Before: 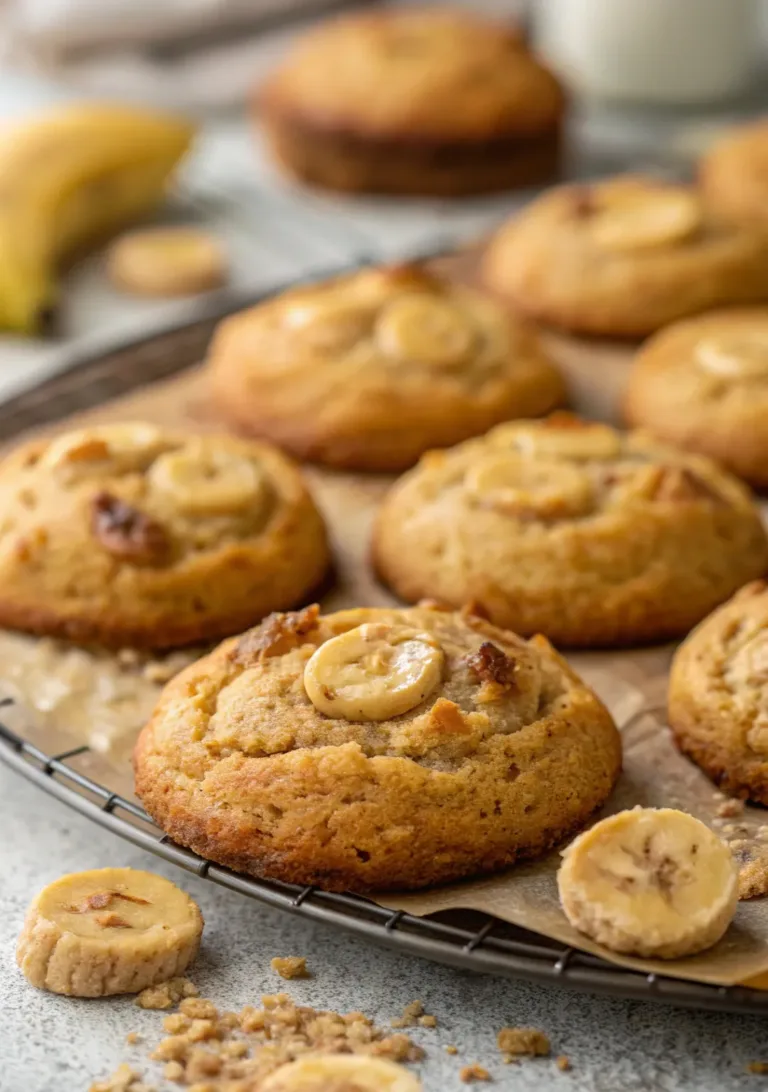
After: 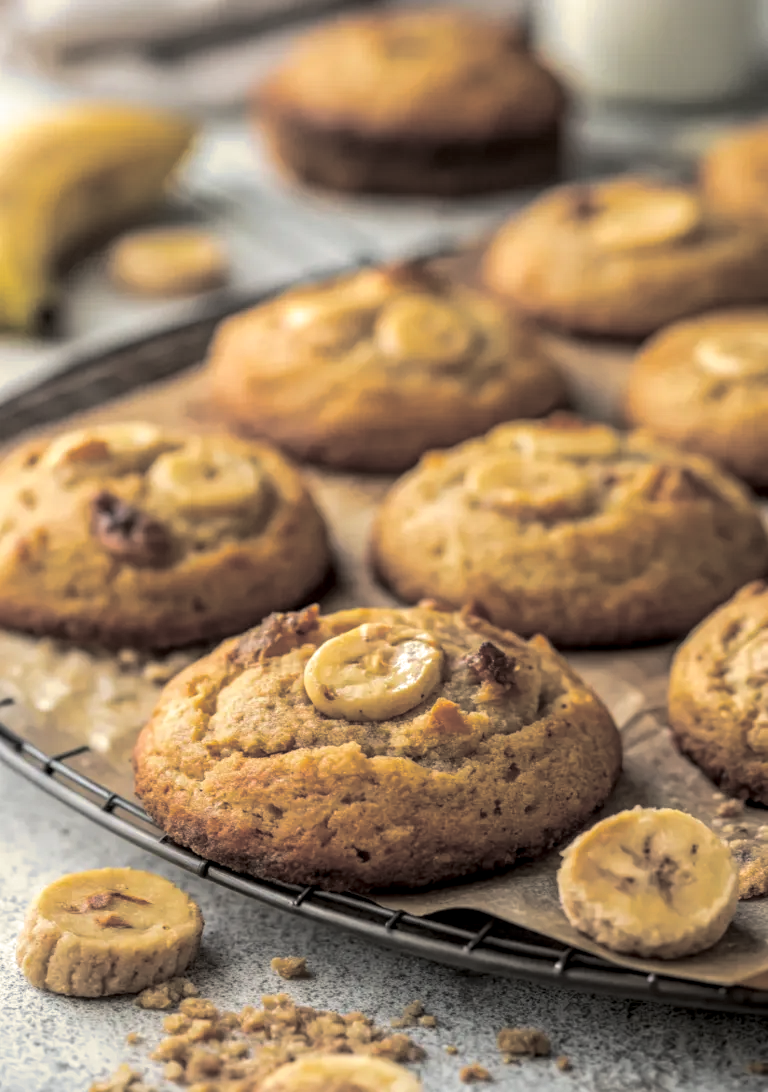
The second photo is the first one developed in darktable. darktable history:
local contrast: detail 130%
split-toning: shadows › hue 43.2°, shadows › saturation 0, highlights › hue 50.4°, highlights › saturation 1
